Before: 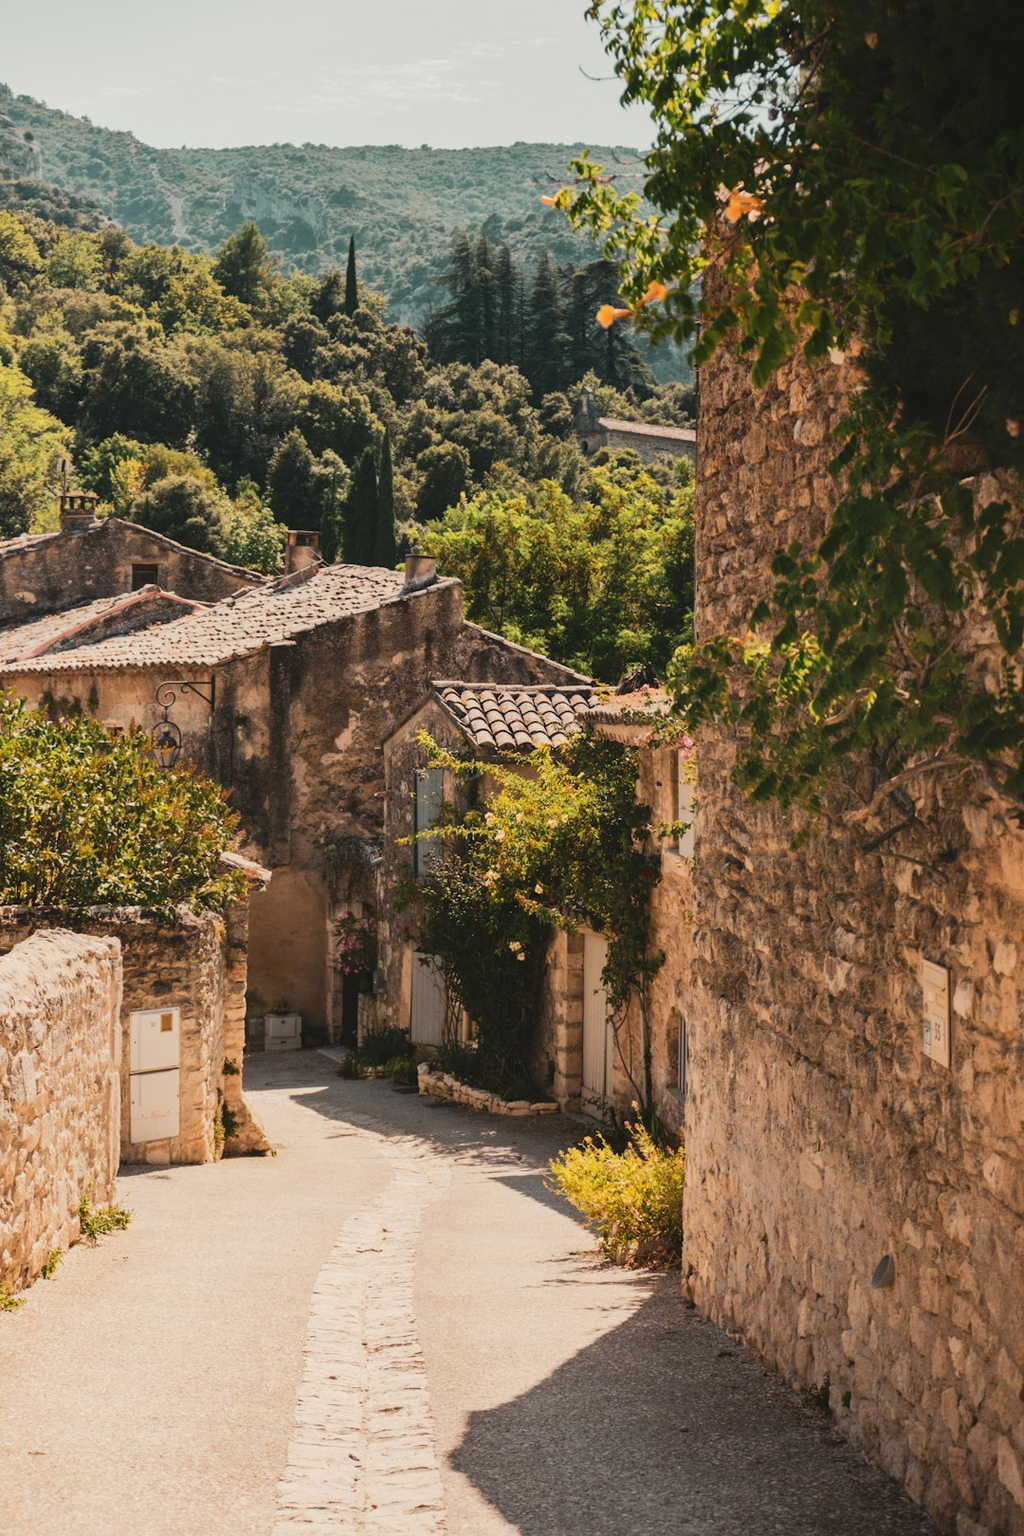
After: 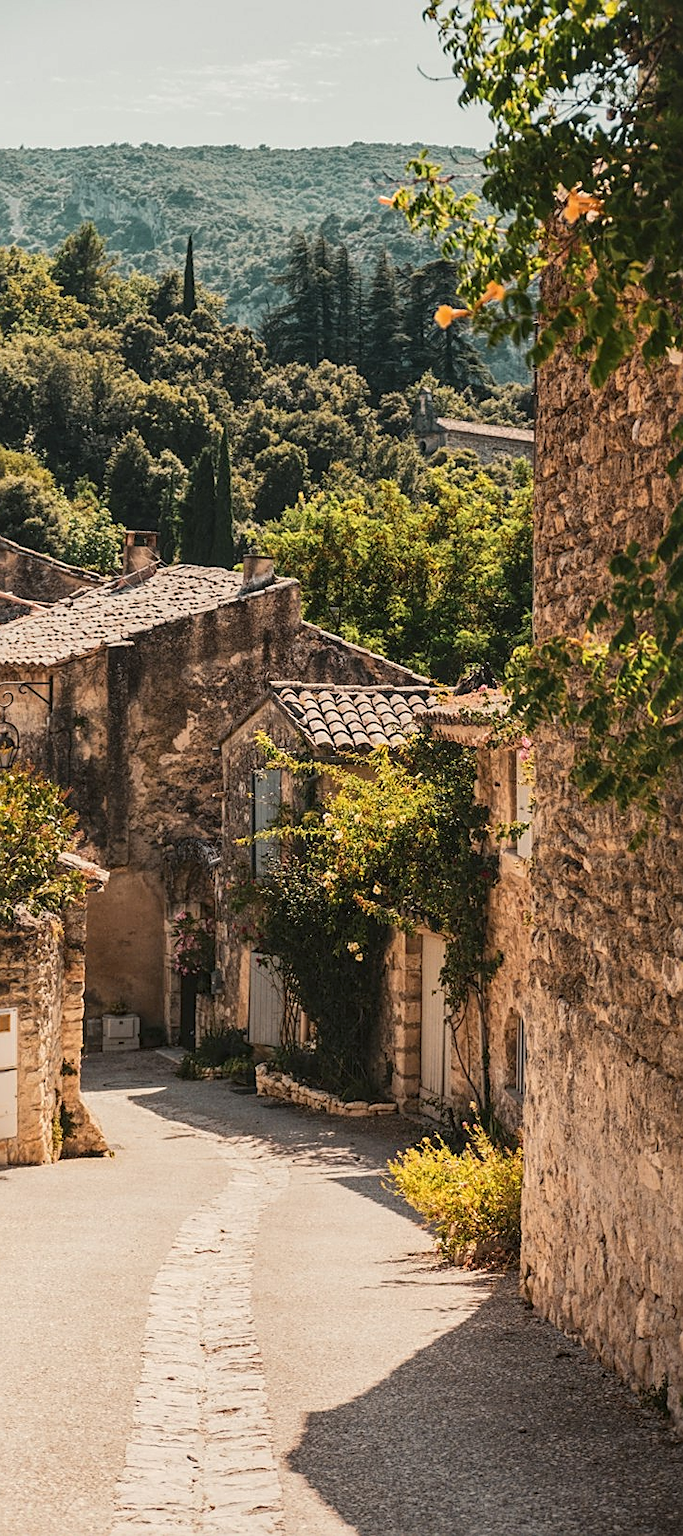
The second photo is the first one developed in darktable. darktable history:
sharpen: on, module defaults
crop and rotate: left 15.853%, right 17.443%
local contrast: highlights 94%, shadows 87%, detail 160%, midtone range 0.2
